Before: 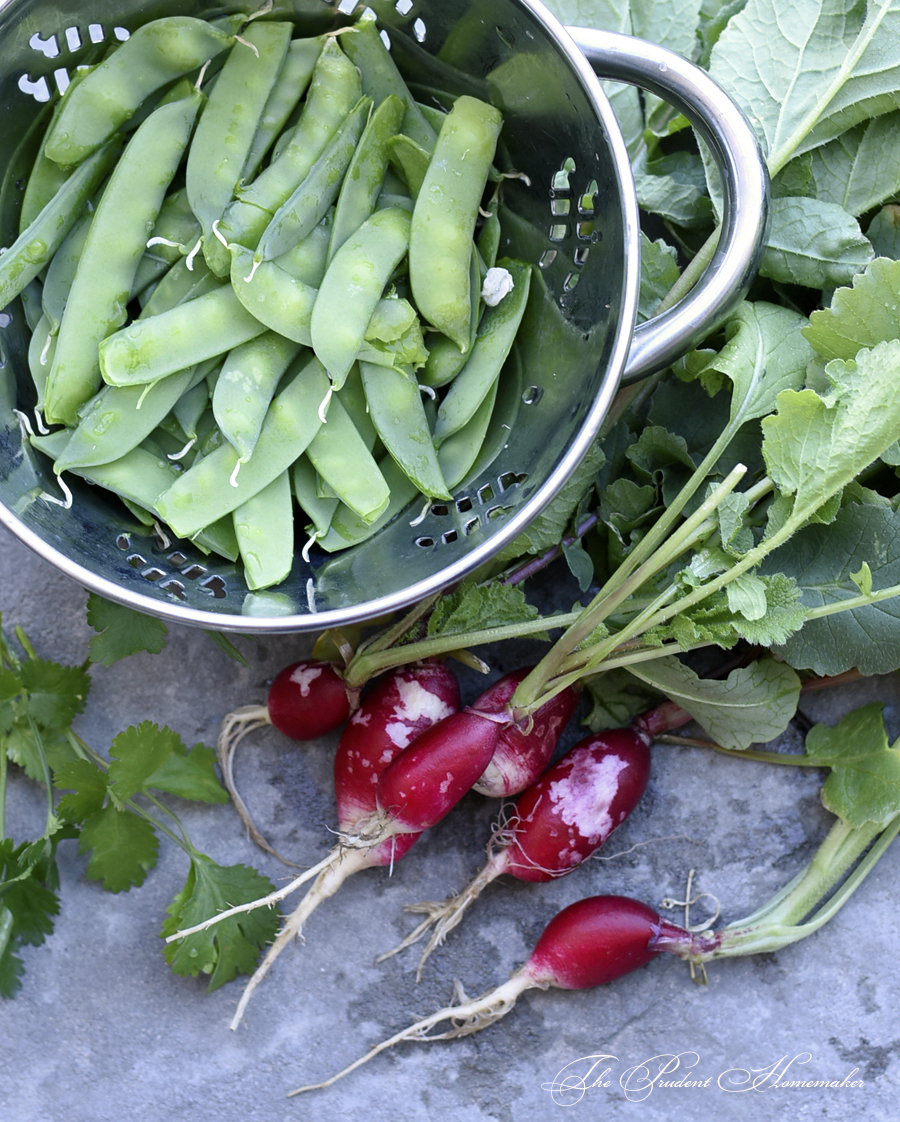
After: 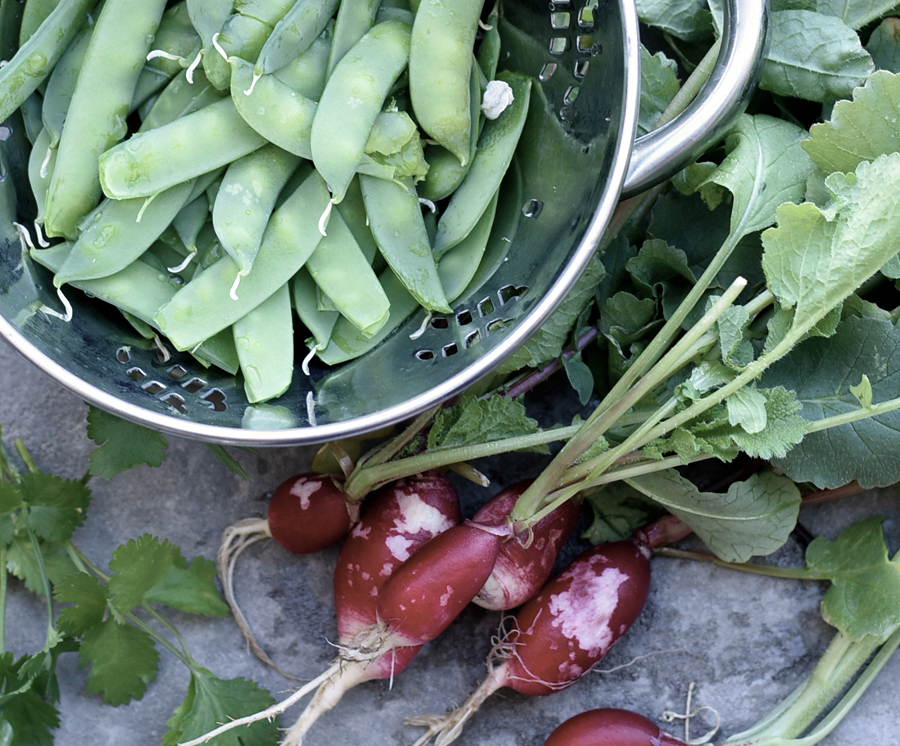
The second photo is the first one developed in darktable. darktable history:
crop: top 16.727%, bottom 16.727%
color correction: saturation 0.57
velvia: on, module defaults
